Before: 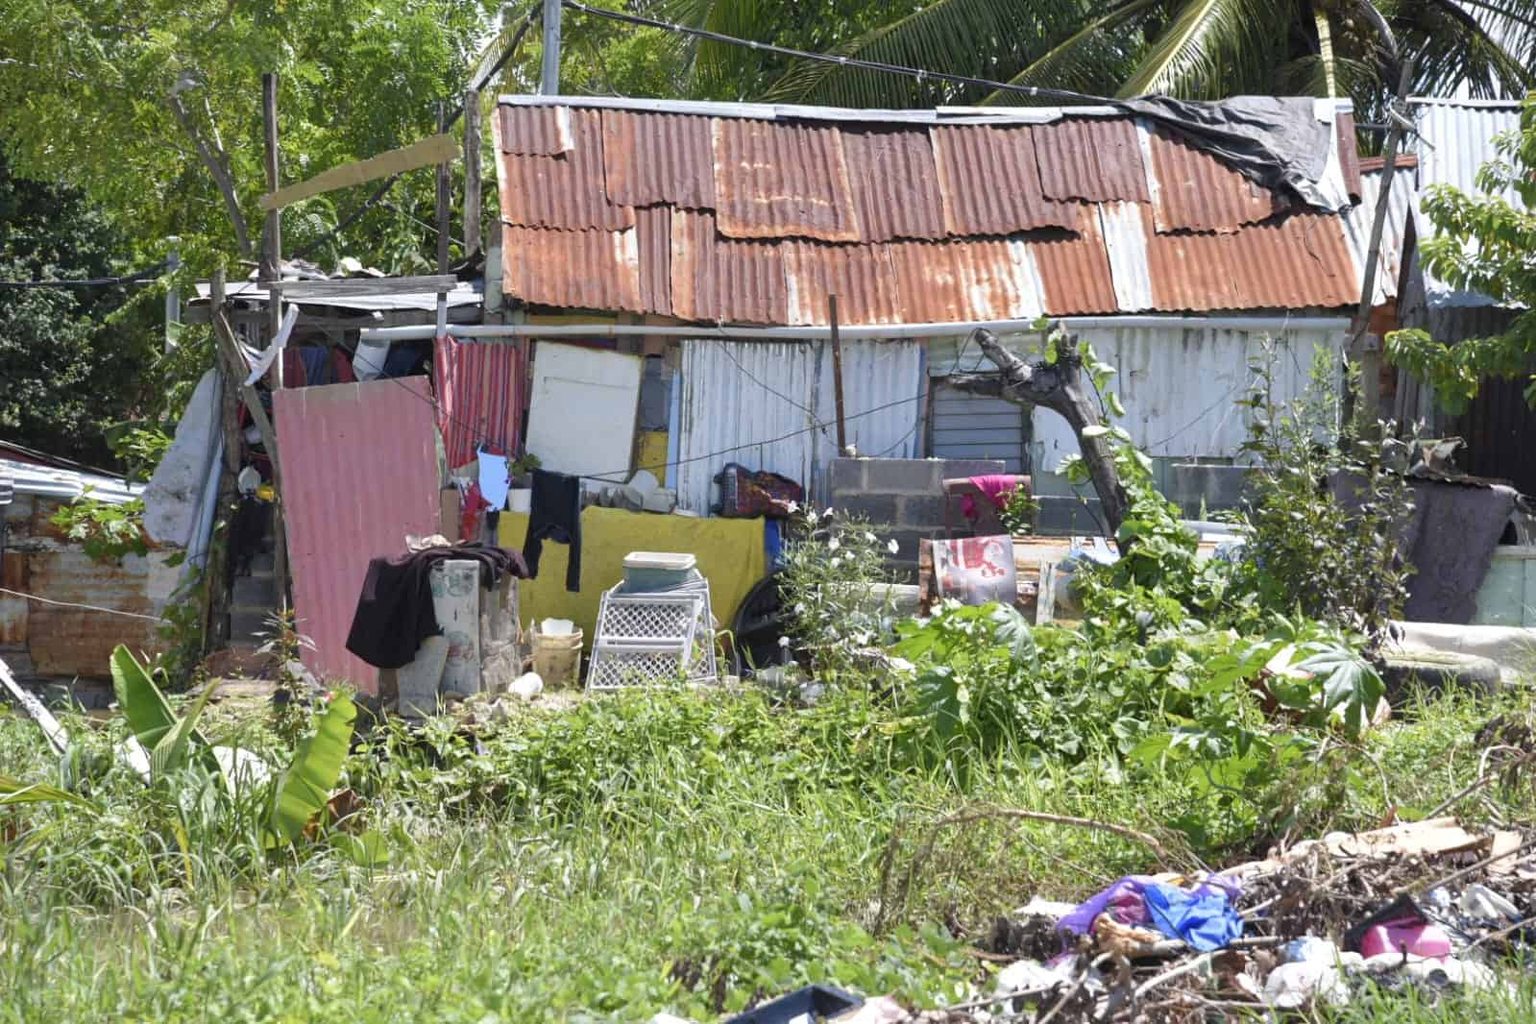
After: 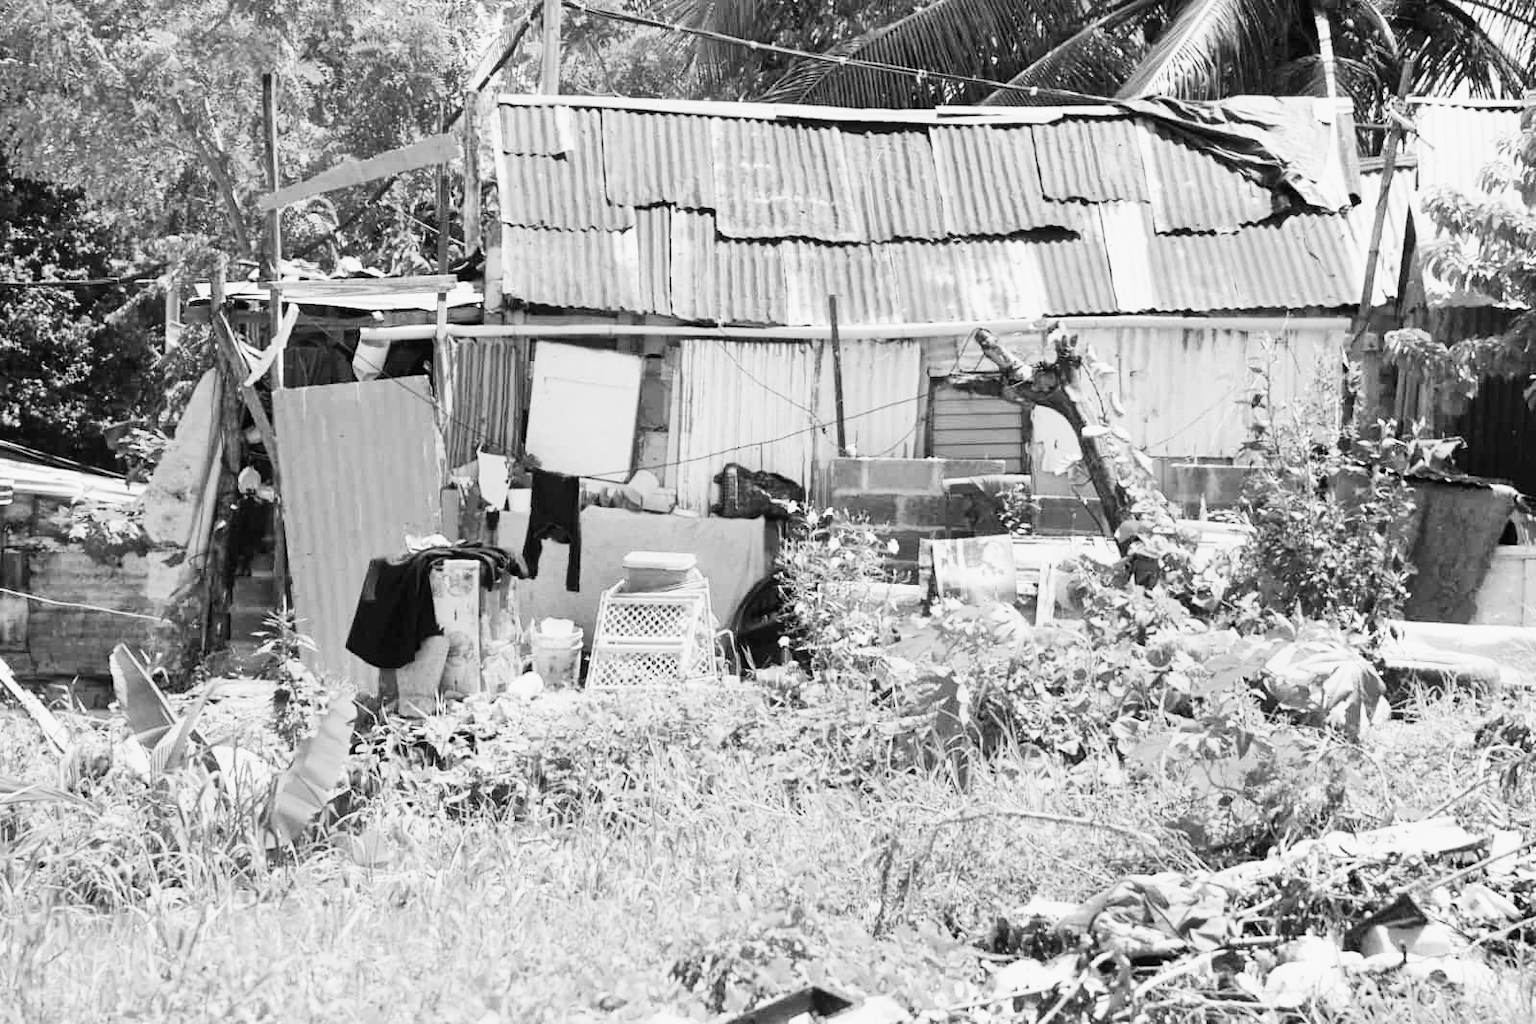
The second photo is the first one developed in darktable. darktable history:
exposure: black level correction 0, exposure 1.1 EV, compensate exposure bias true, compensate highlight preservation false
monochrome: on, module defaults
color balance rgb: perceptual saturation grading › global saturation 25%, global vibrance 20%
sigmoid: contrast 1.8
